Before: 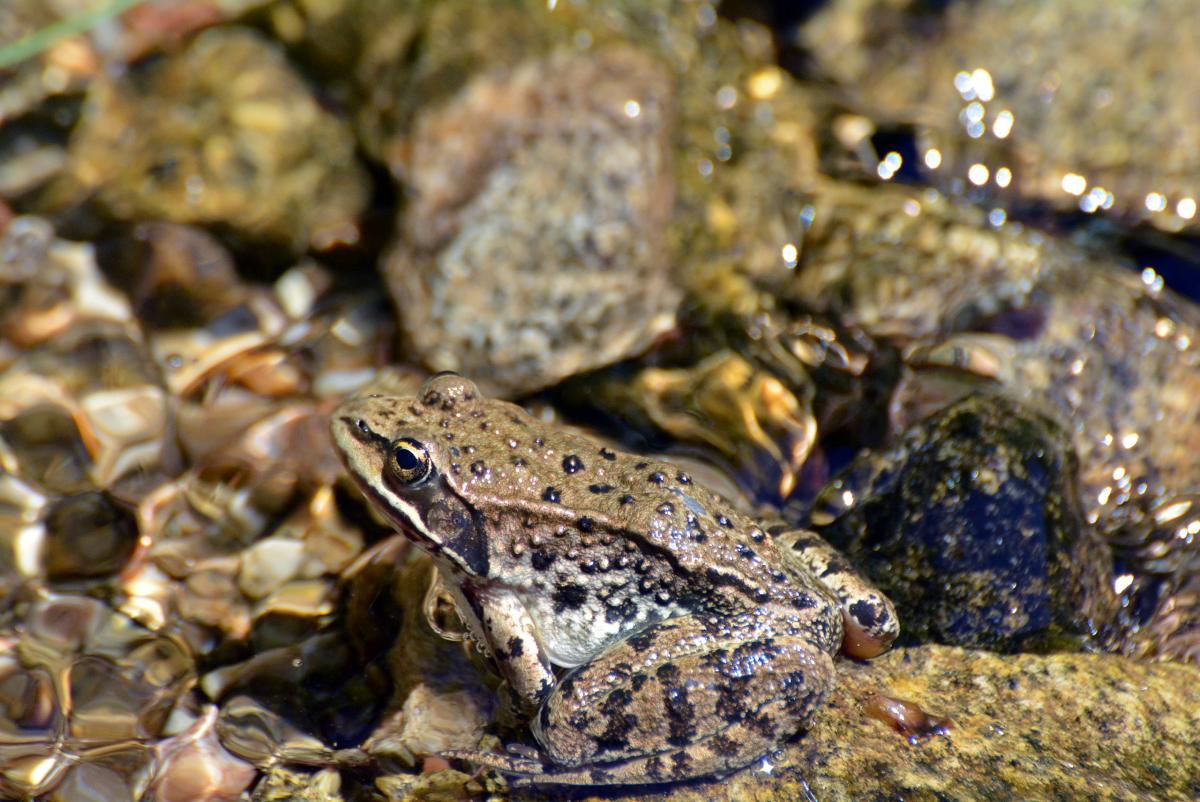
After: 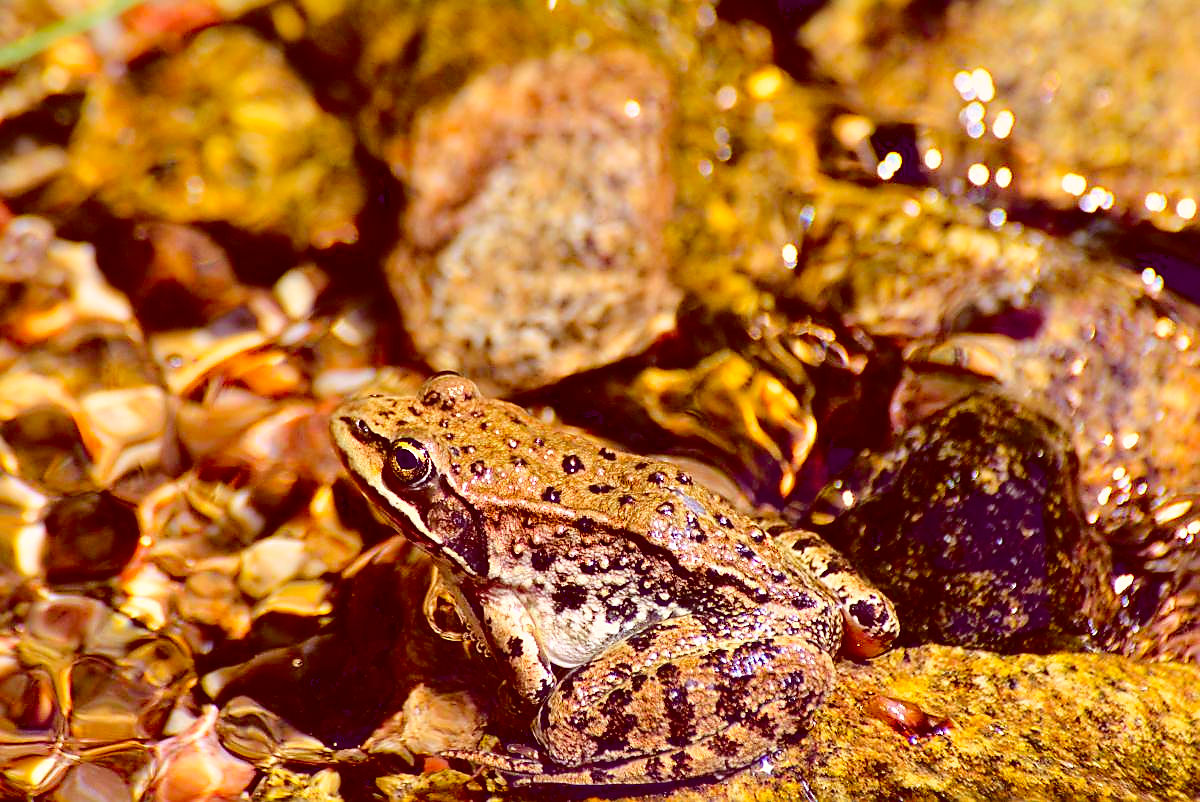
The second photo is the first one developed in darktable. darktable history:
sharpen: radius 1.369, amount 1.243, threshold 0.801
base curve: curves: ch0 [(0, 0.007) (0.028, 0.063) (0.121, 0.311) (0.46, 0.743) (0.859, 0.957) (1, 1)]
contrast brightness saturation: brightness -0.255, saturation 0.203
color balance rgb: perceptual saturation grading › global saturation 30.708%, global vibrance 20%
color correction: highlights a* 9.51, highlights b* 9.05, shadows a* 39.76, shadows b* 39.38, saturation 0.801
